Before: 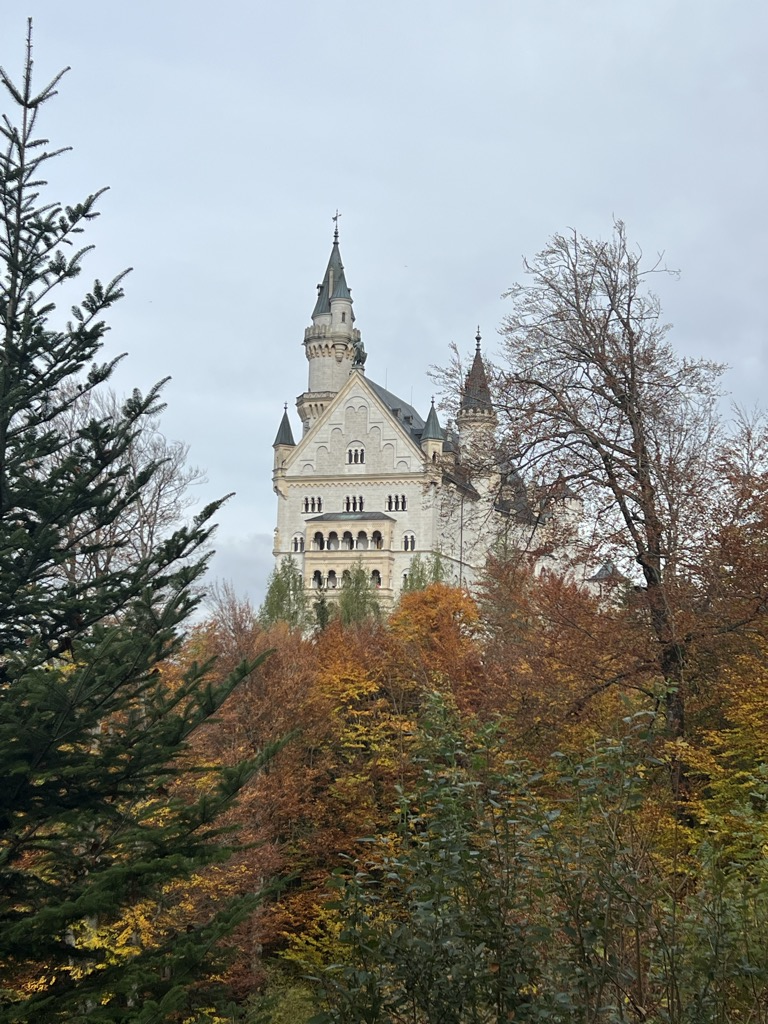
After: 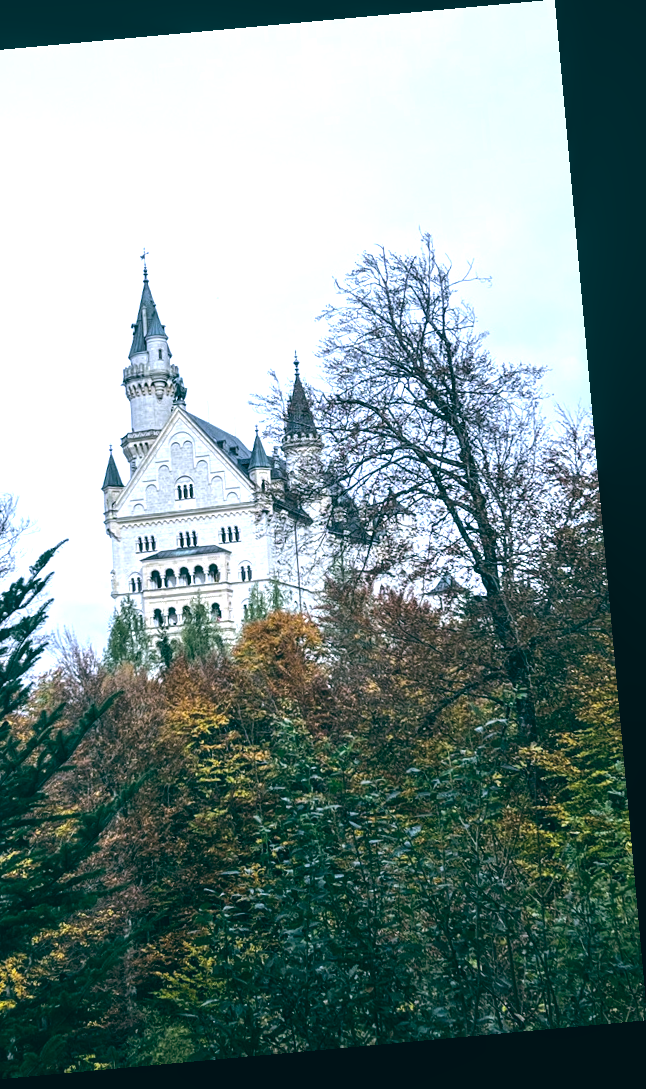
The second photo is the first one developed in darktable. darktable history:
rotate and perspective: rotation -5.2°, automatic cropping off
crop and rotate: left 24.6%
exposure: exposure 0.178 EV, compensate exposure bias true, compensate highlight preservation false
white balance: red 0.871, blue 1.249
tone equalizer: -8 EV -0.75 EV, -7 EV -0.7 EV, -6 EV -0.6 EV, -5 EV -0.4 EV, -3 EV 0.4 EV, -2 EV 0.6 EV, -1 EV 0.7 EV, +0 EV 0.75 EV, edges refinement/feathering 500, mask exposure compensation -1.57 EV, preserve details no
local contrast: detail 130%
contrast brightness saturation: contrast 0.03, brightness -0.04
color balance: lift [1.005, 0.99, 1.007, 1.01], gamma [1, 0.979, 1.011, 1.021], gain [0.923, 1.098, 1.025, 0.902], input saturation 90.45%, contrast 7.73%, output saturation 105.91%
